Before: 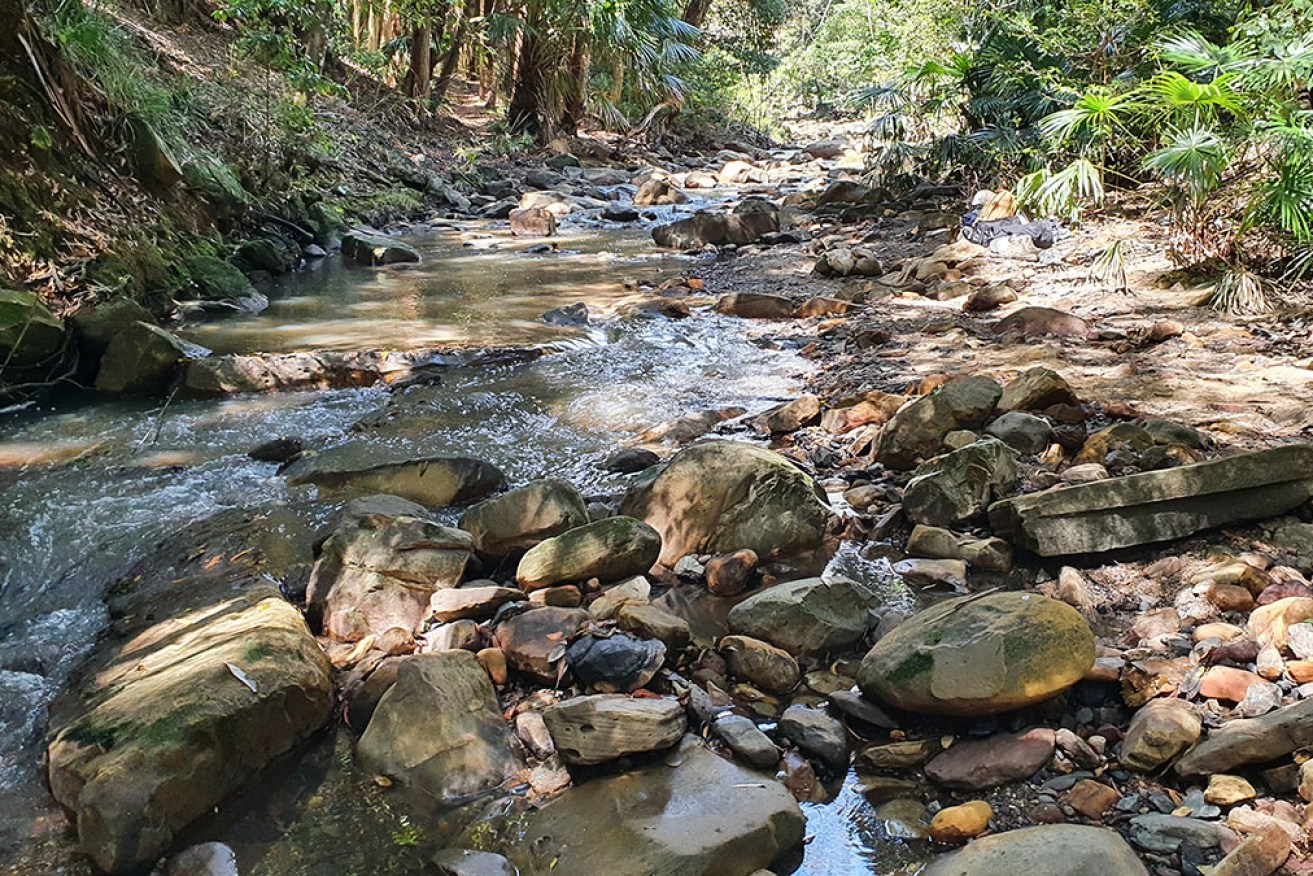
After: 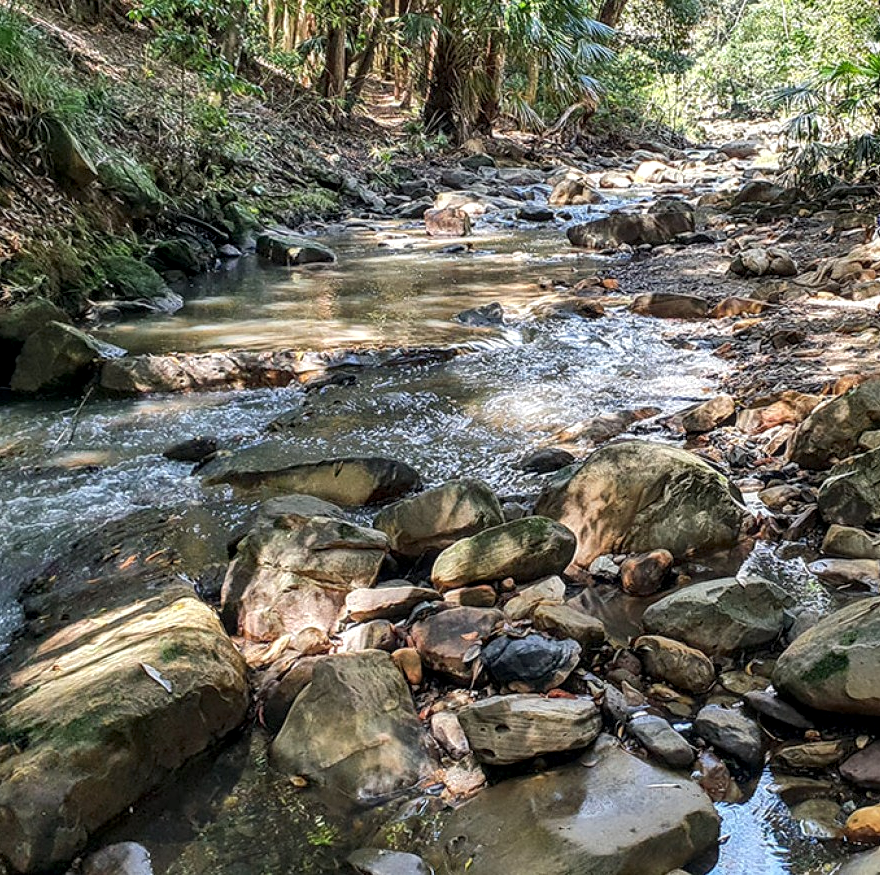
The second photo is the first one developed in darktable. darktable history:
tone equalizer: edges refinement/feathering 500, mask exposure compensation -1.57 EV, preserve details no
crop and rotate: left 6.491%, right 26.455%
local contrast: highlights 63%, detail 143%, midtone range 0.432
